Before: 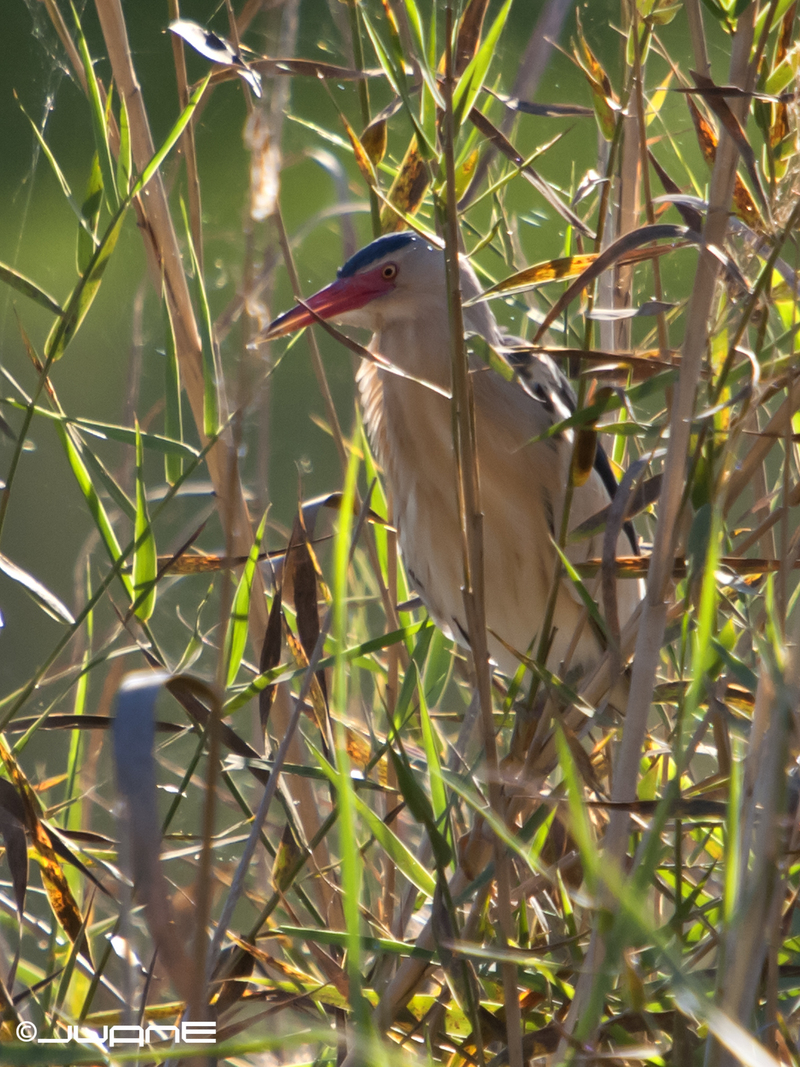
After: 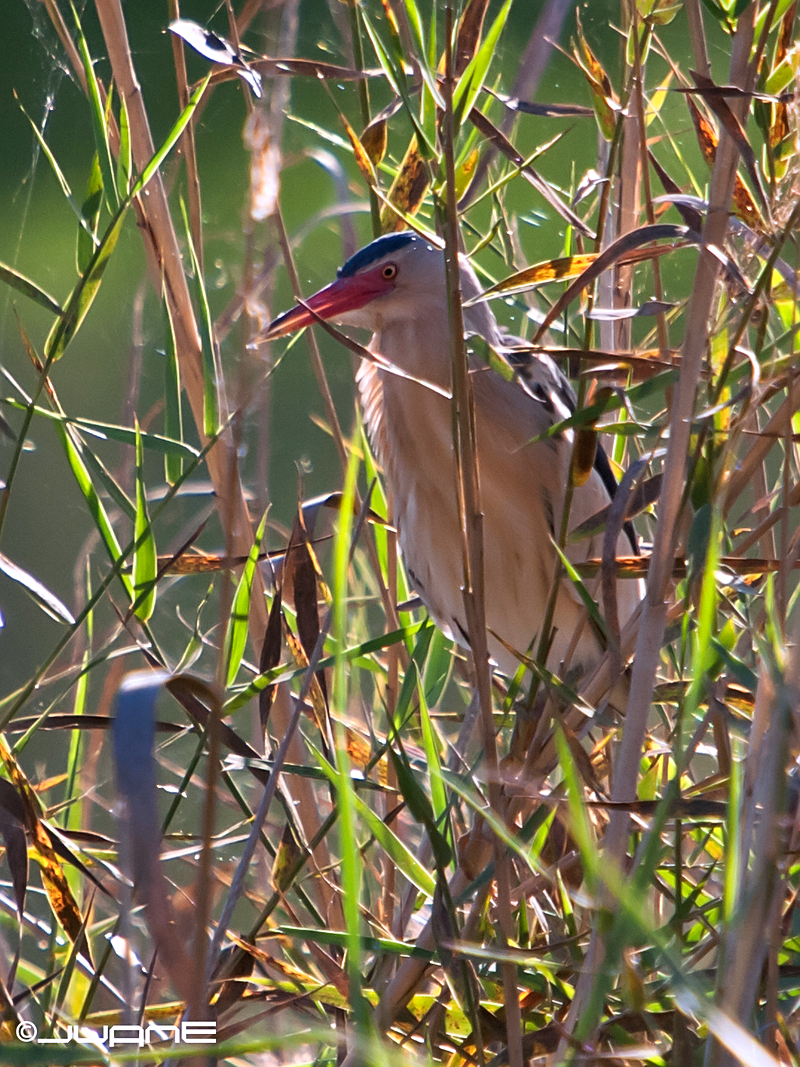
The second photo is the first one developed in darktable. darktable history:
color calibration: illuminant custom, x 0.363, y 0.384, temperature 4521.65 K
sharpen: on, module defaults
tone curve: curves: ch0 [(0, 0) (0.003, 0.014) (0.011, 0.019) (0.025, 0.029) (0.044, 0.047) (0.069, 0.071) (0.1, 0.101) (0.136, 0.131) (0.177, 0.166) (0.224, 0.212) (0.277, 0.263) (0.335, 0.32) (0.399, 0.387) (0.468, 0.459) (0.543, 0.541) (0.623, 0.626) (0.709, 0.717) (0.801, 0.813) (0.898, 0.909) (1, 1)], preserve colors none
